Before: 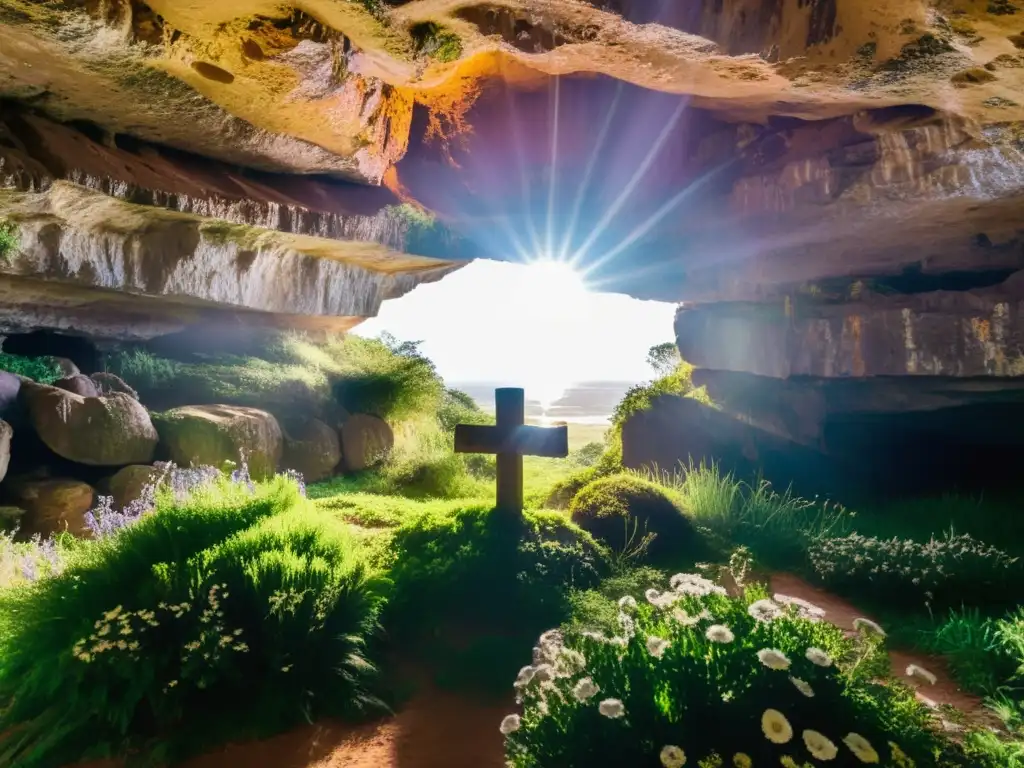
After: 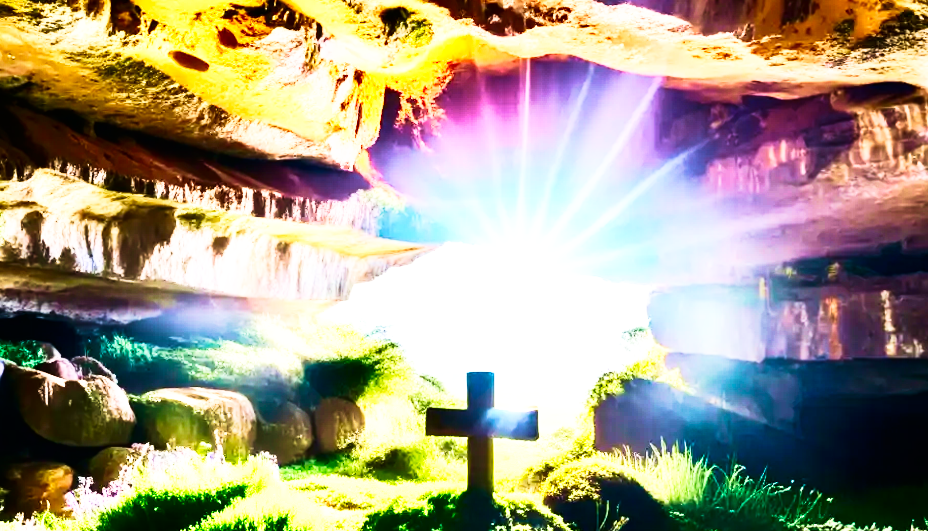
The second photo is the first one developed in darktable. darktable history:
velvia: strength 56%
crop: left 1.509%, top 3.452%, right 7.696%, bottom 28.452%
contrast brightness saturation: contrast 0.18, saturation 0.3
tone equalizer: -8 EV -0.75 EV, -7 EV -0.7 EV, -6 EV -0.6 EV, -5 EV -0.4 EV, -3 EV 0.4 EV, -2 EV 0.6 EV, -1 EV 0.7 EV, +0 EV 0.75 EV, edges refinement/feathering 500, mask exposure compensation -1.57 EV, preserve details no
base curve: curves: ch0 [(0, 0) (0.007, 0.004) (0.027, 0.03) (0.046, 0.07) (0.207, 0.54) (0.442, 0.872) (0.673, 0.972) (1, 1)], preserve colors none
rotate and perspective: lens shift (horizontal) -0.055, automatic cropping off
shadows and highlights: shadows 0, highlights 40
